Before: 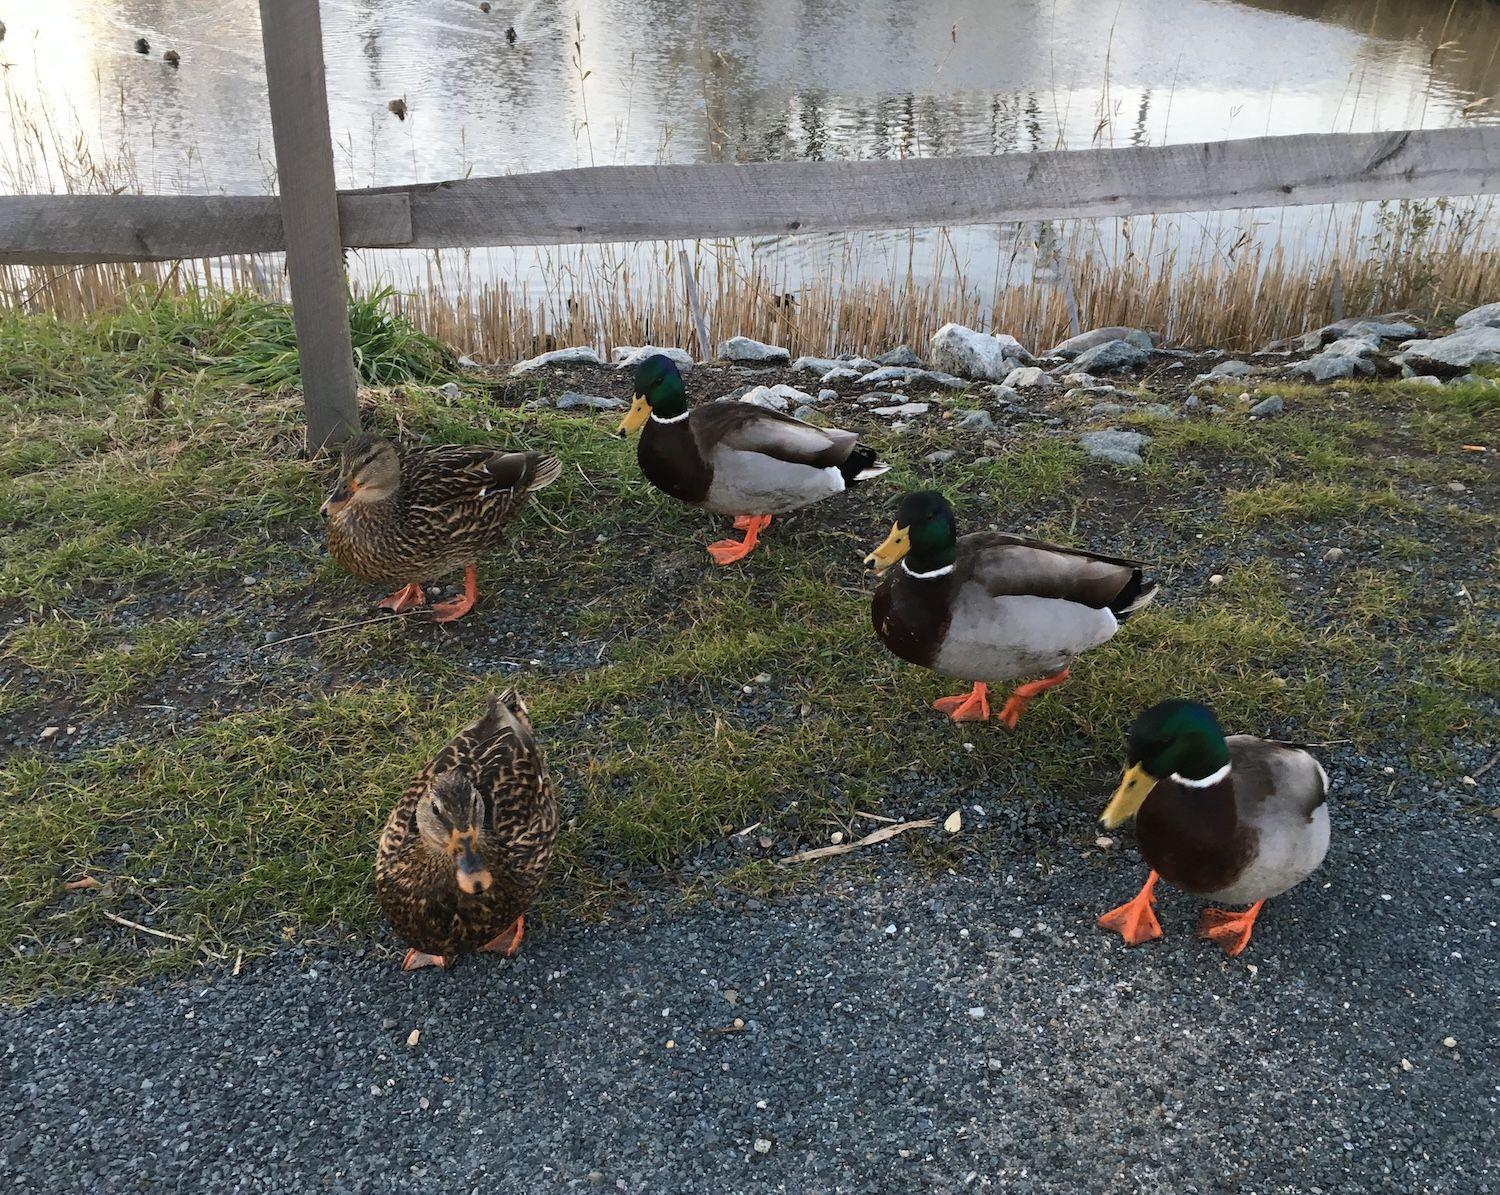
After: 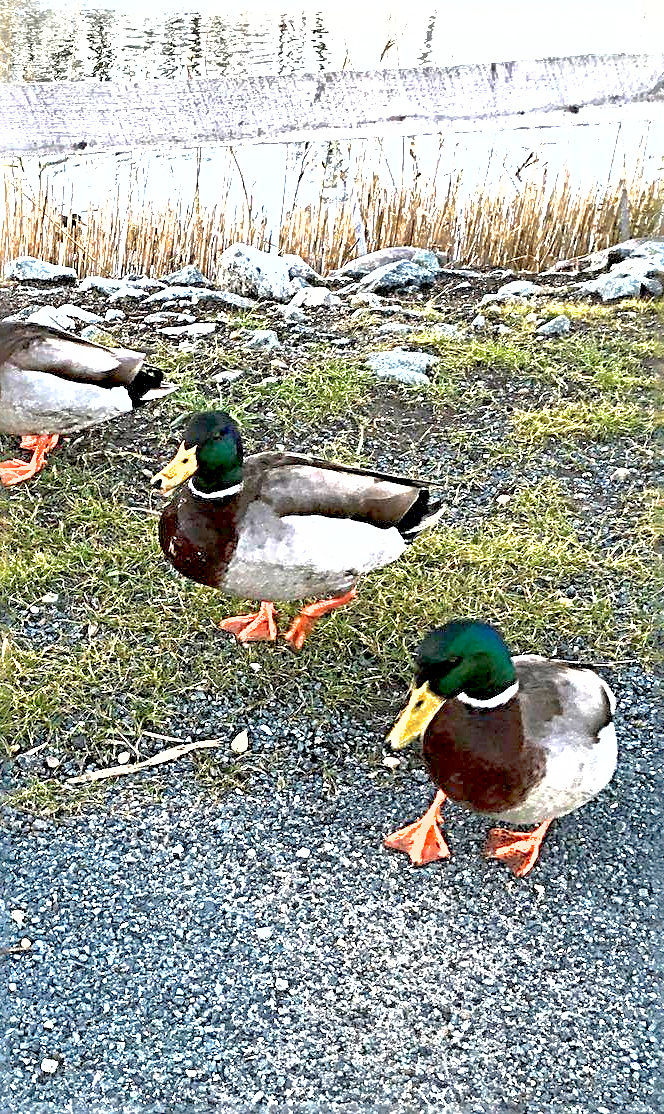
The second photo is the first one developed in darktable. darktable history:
shadows and highlights: on, module defaults
sharpen: radius 3.686, amount 0.945
exposure: black level correction 0.005, exposure 2.081 EV, compensate exposure bias true, compensate highlight preservation false
crop: left 47.599%, top 6.767%, right 8.113%
